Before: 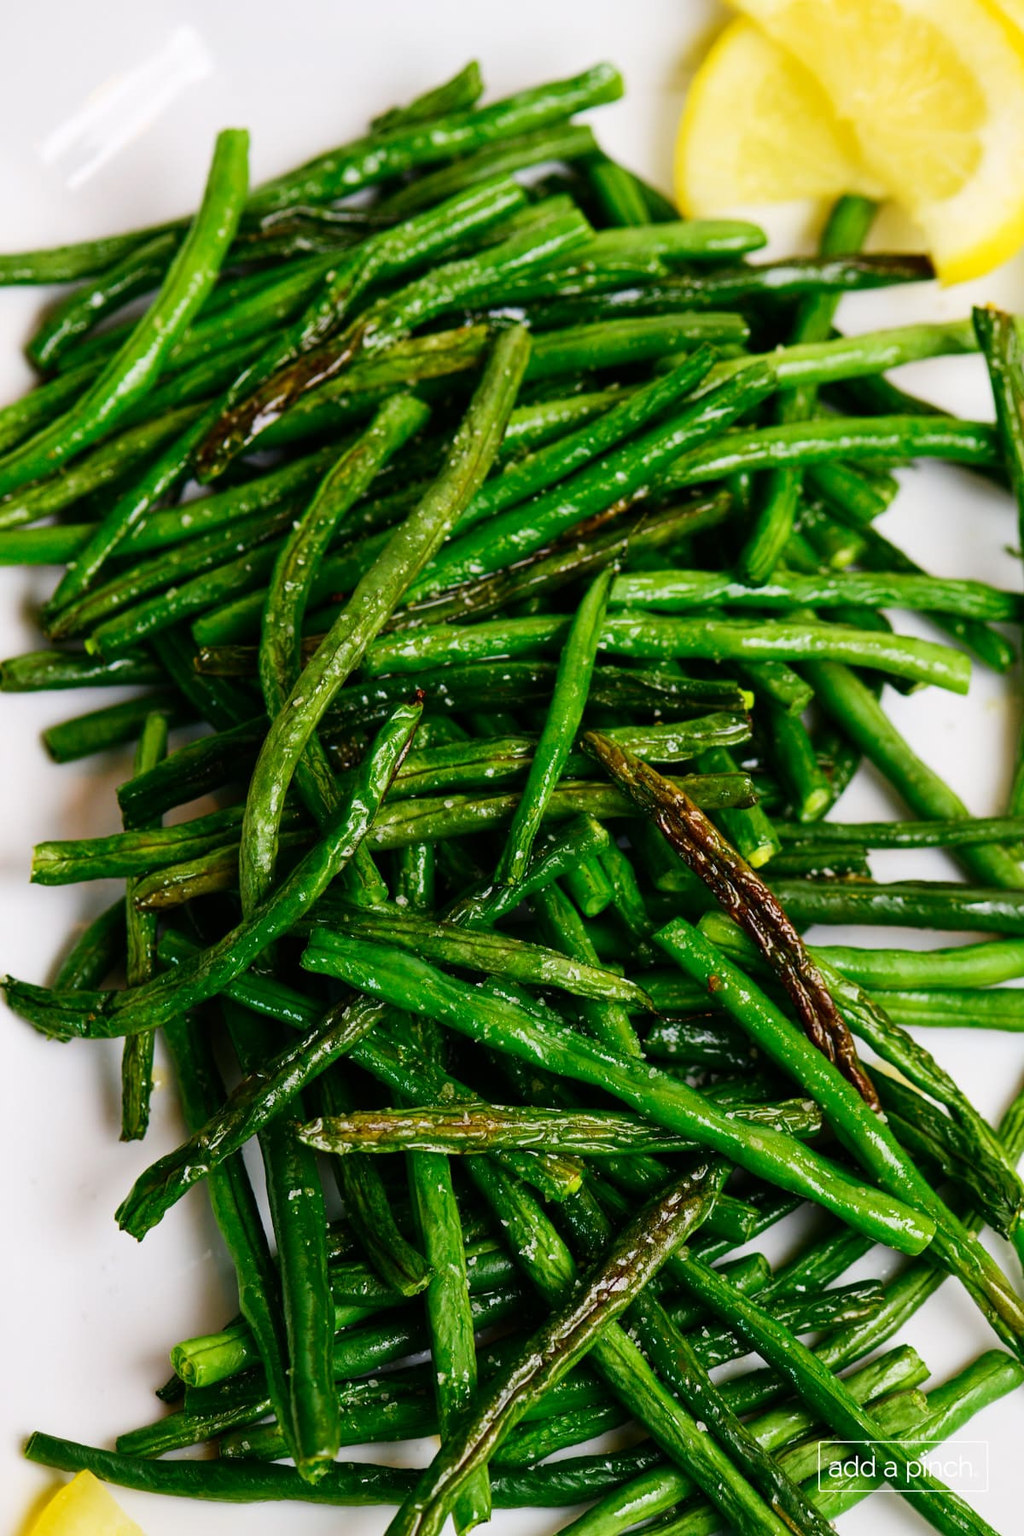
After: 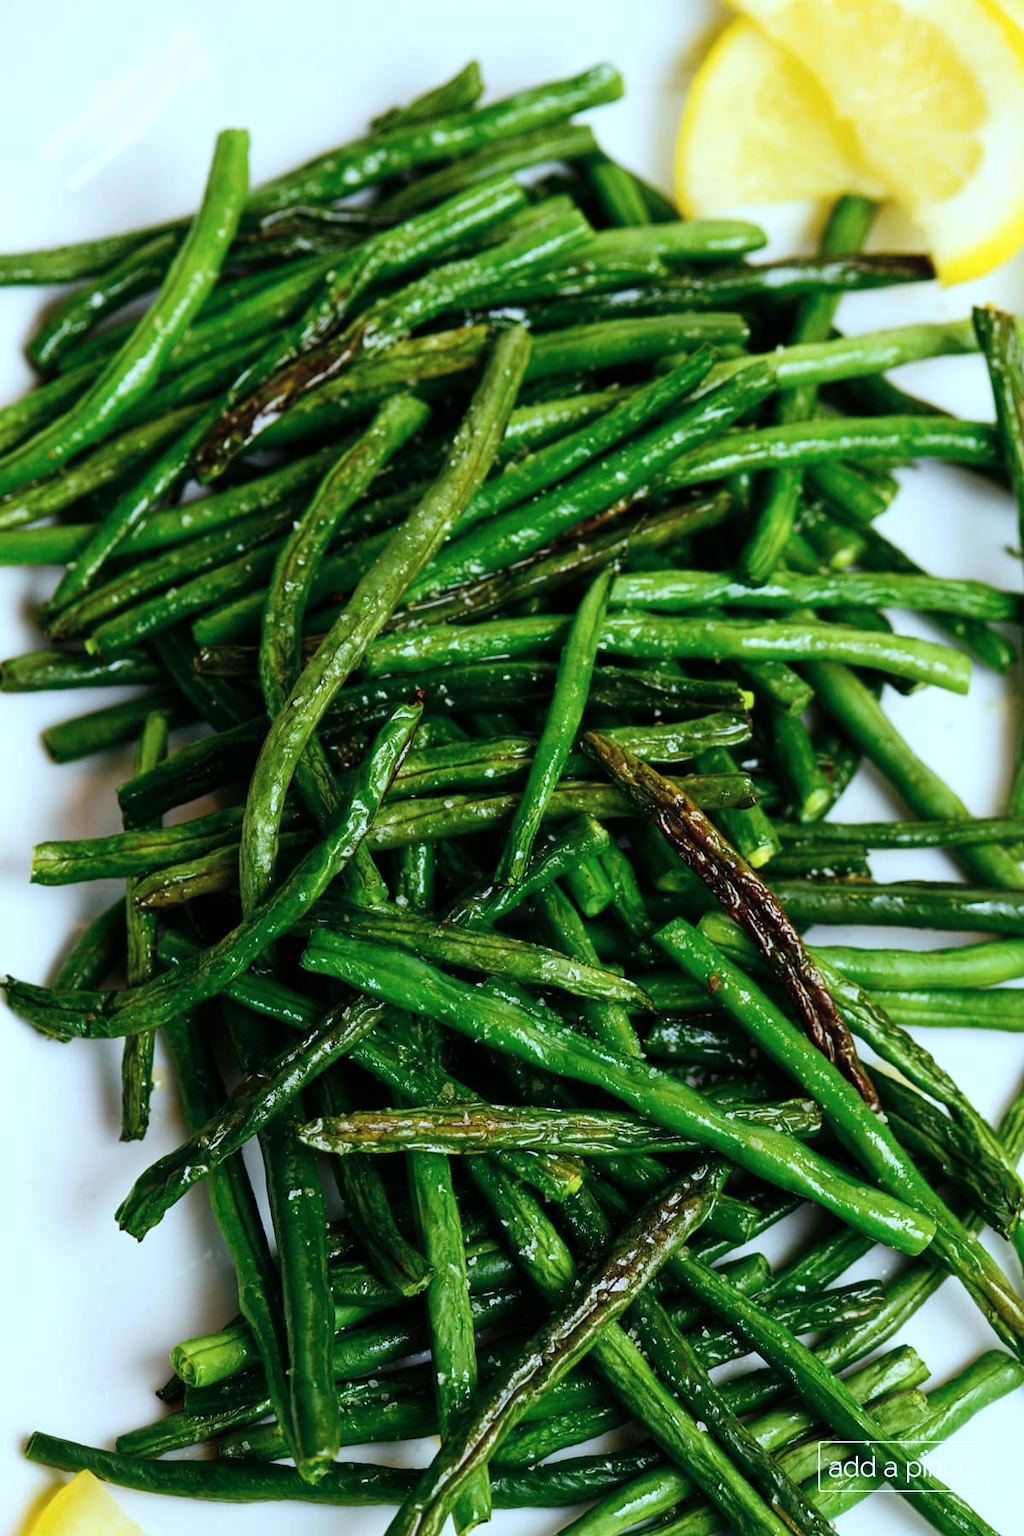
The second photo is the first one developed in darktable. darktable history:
color balance: contrast 6.48%, output saturation 113.3%
color correction: highlights a* -12.64, highlights b* -18.1, saturation 0.7
